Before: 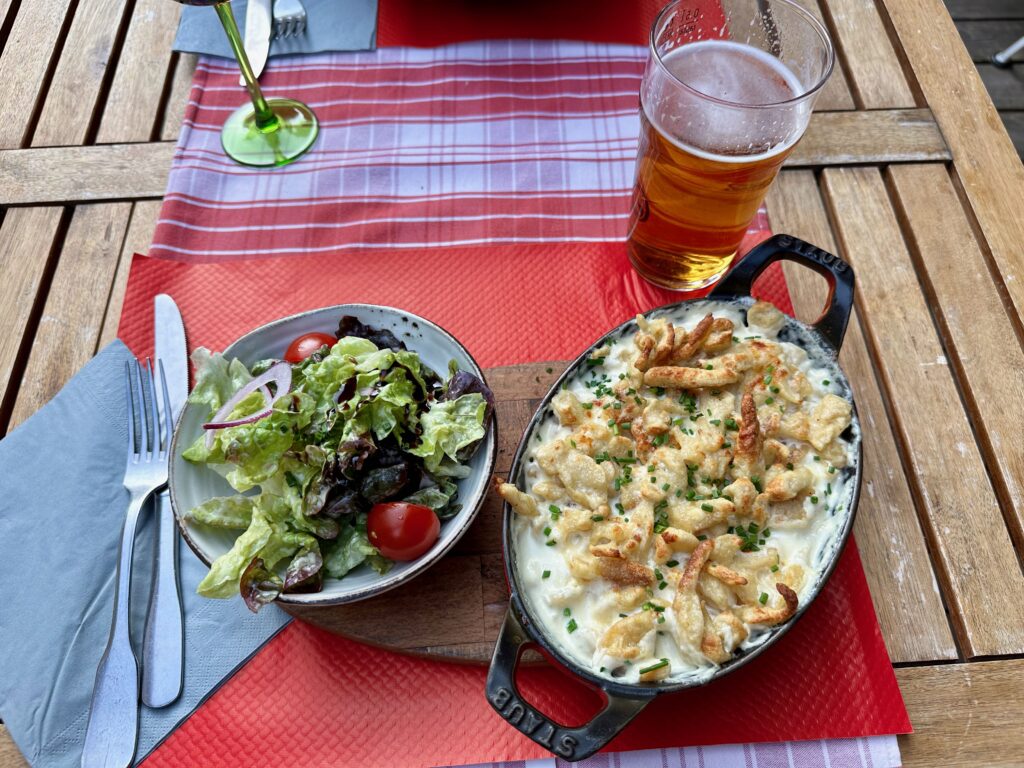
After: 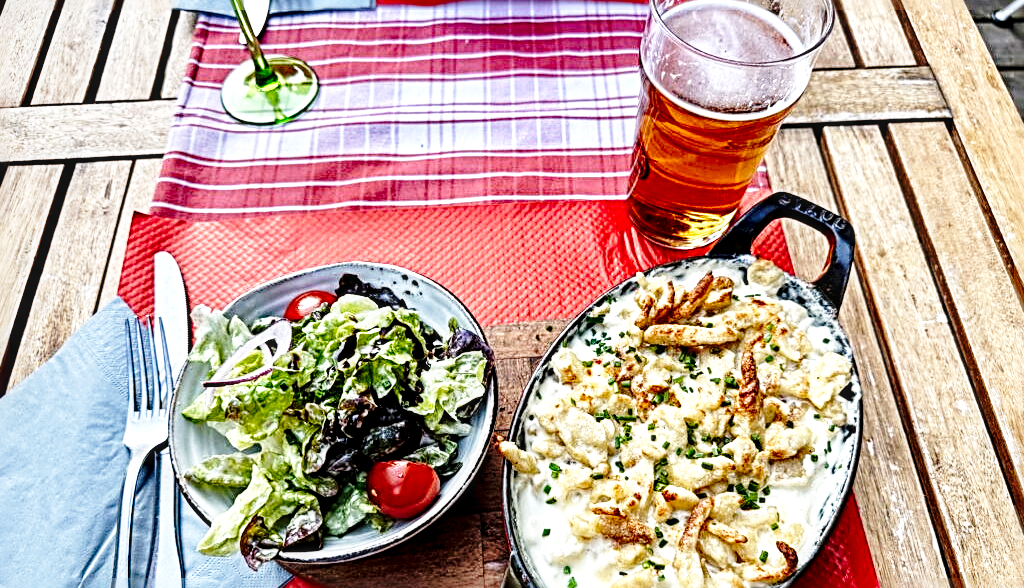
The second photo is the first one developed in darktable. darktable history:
base curve: curves: ch0 [(0, 0) (0.028, 0.03) (0.105, 0.232) (0.387, 0.748) (0.754, 0.968) (1, 1)], preserve colors none
sharpen: radius 3.659, amount 0.918
crop: top 5.585%, bottom 17.773%
local contrast: highlights 59%, detail 146%
